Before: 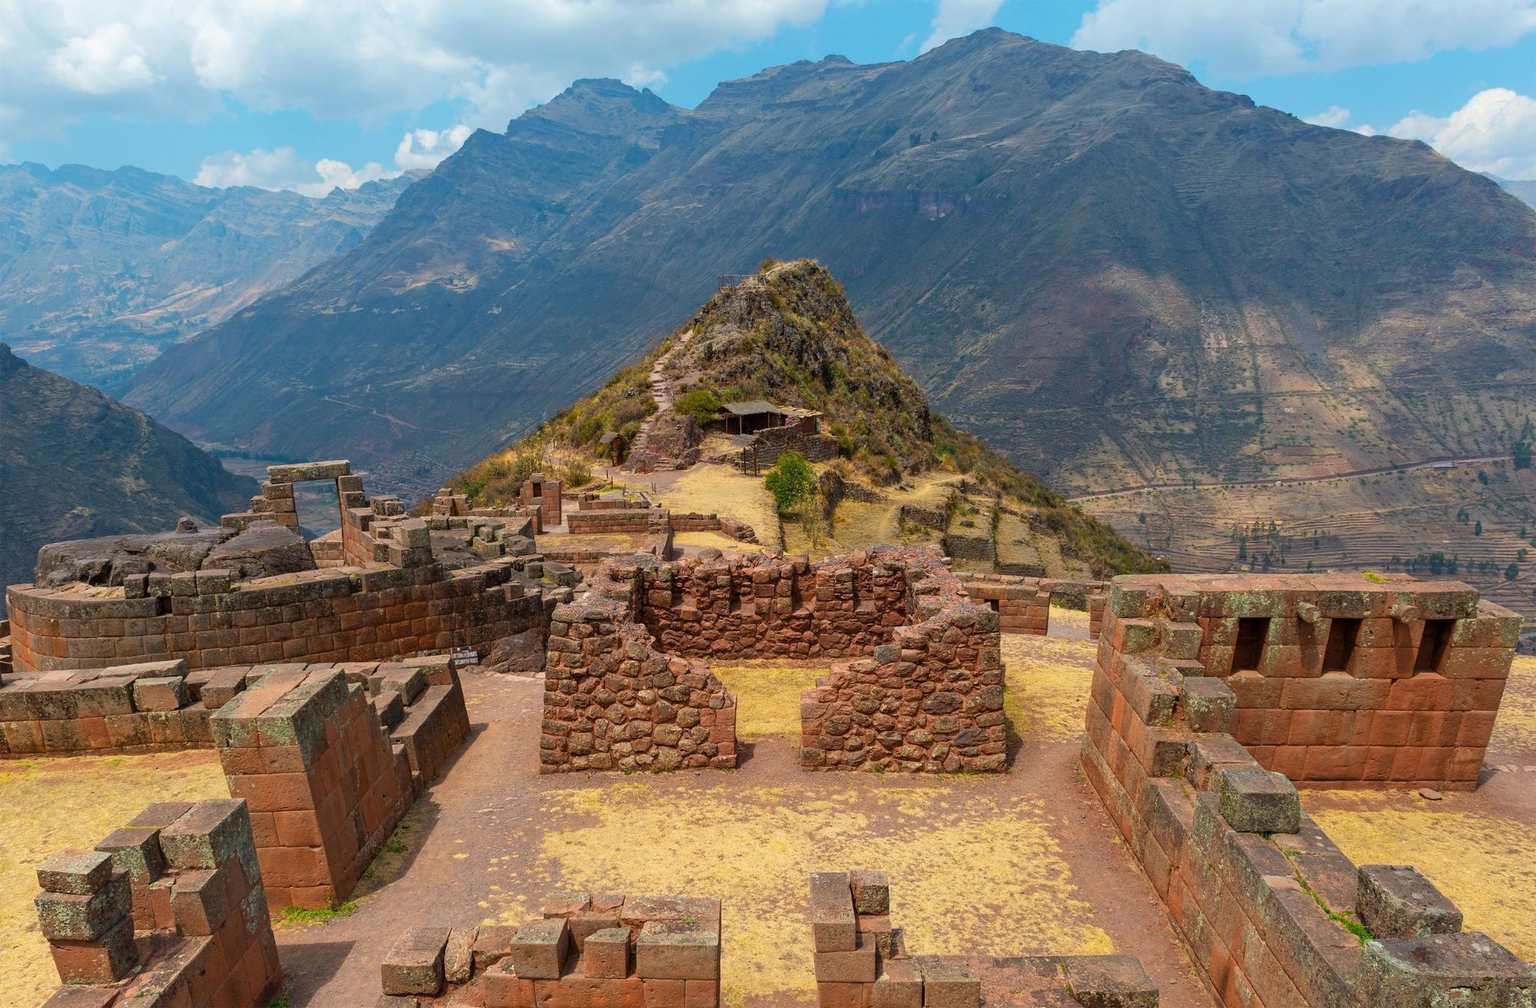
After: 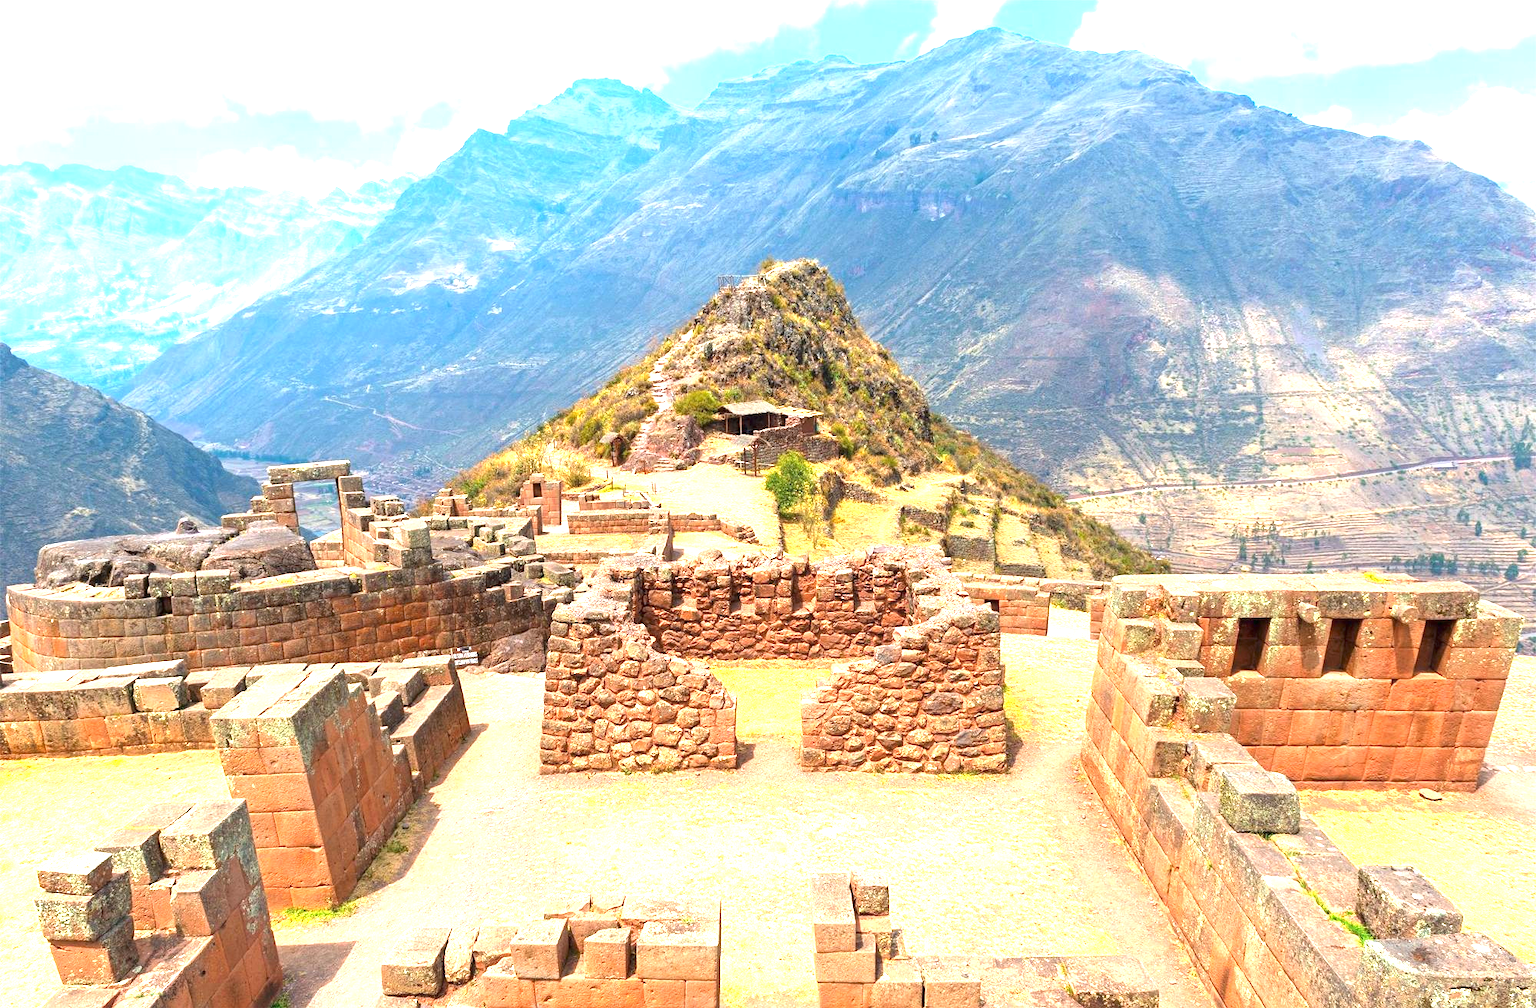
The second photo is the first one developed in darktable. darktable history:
exposure: black level correction 0, exposure 2.087 EV, compensate exposure bias true, compensate highlight preservation false
